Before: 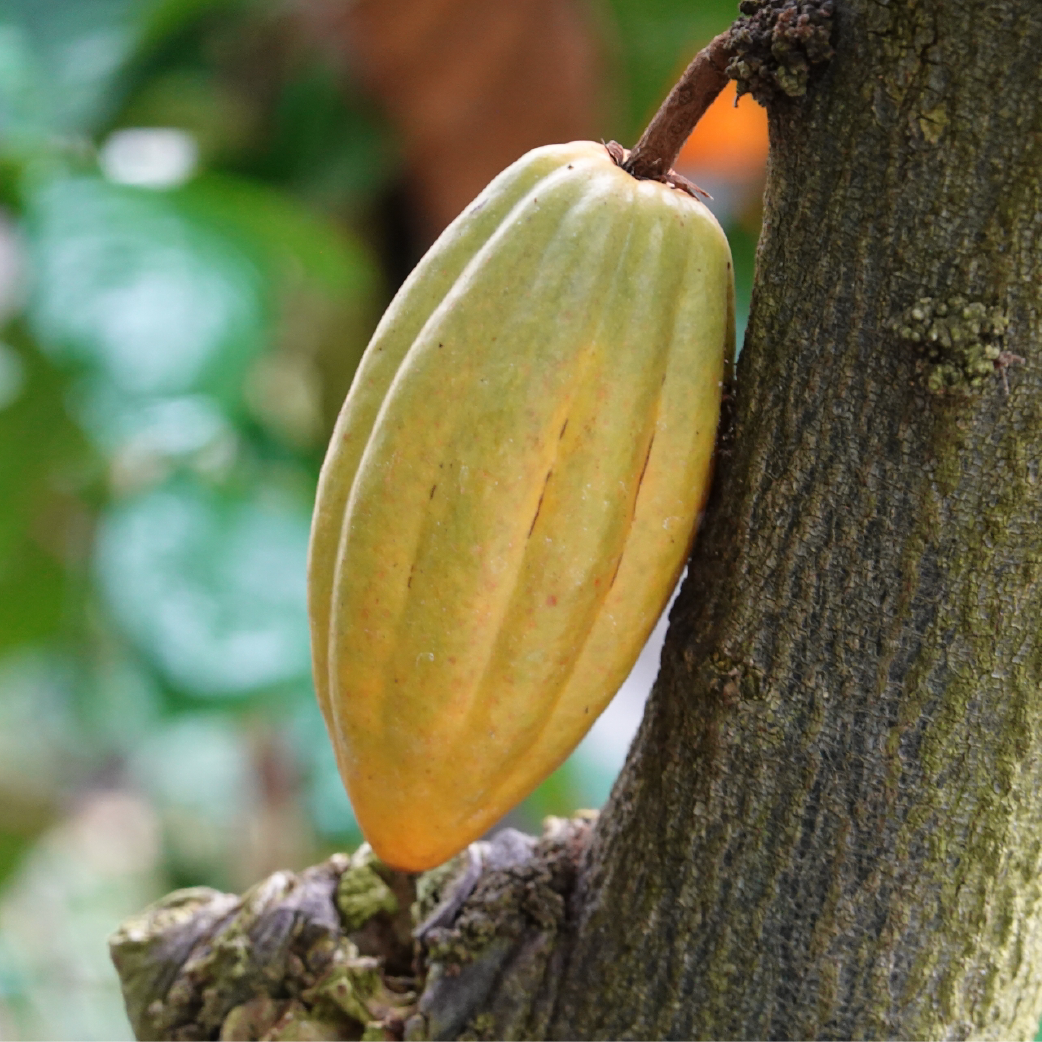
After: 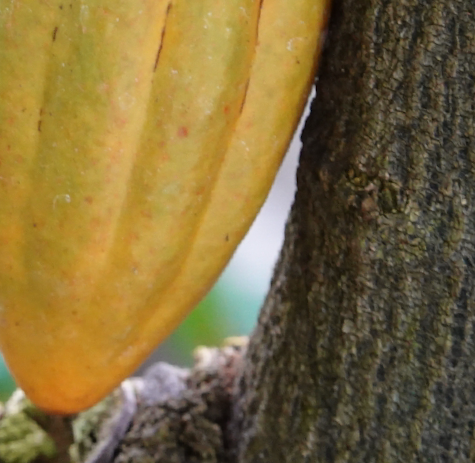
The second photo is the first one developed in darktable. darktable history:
rotate and perspective: rotation -4.98°, automatic cropping off
crop: left 37.221%, top 45.169%, right 20.63%, bottom 13.777%
